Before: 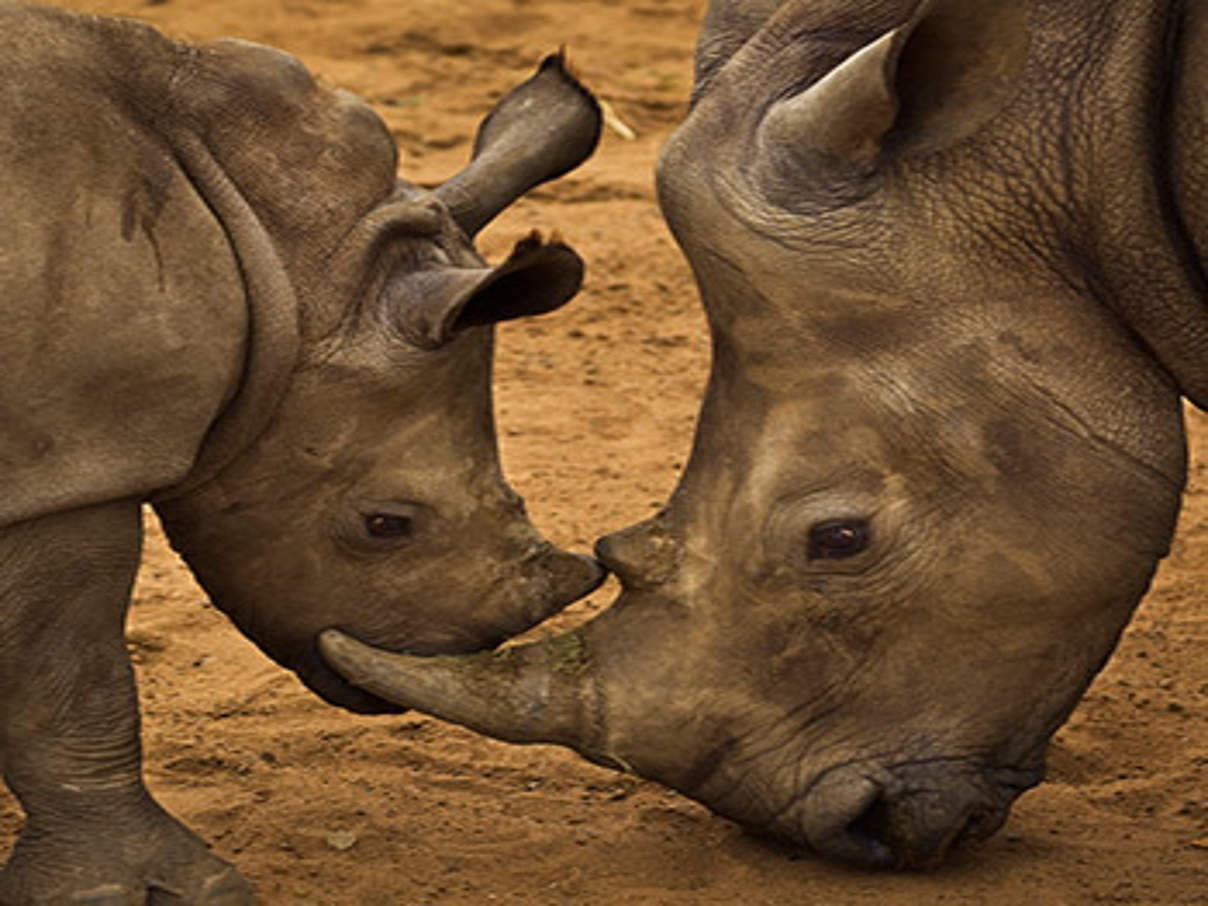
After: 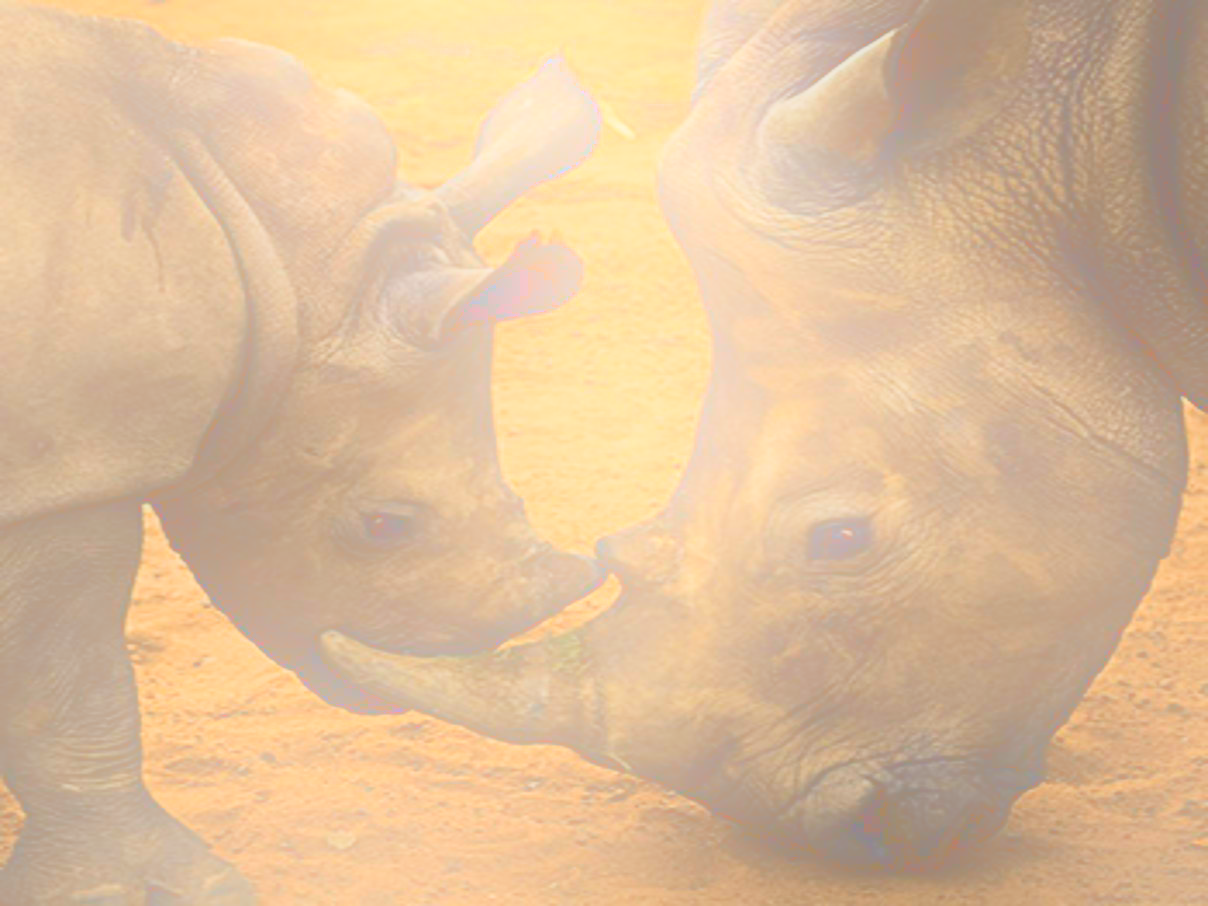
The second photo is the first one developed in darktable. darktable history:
filmic rgb: black relative exposure -7.65 EV, white relative exposure 4.56 EV, hardness 3.61
tone curve: curves: ch0 [(0, 0.148) (0.191, 0.225) (0.712, 0.695) (0.864, 0.797) (1, 0.839)]
bloom: size 25%, threshold 5%, strength 90%
white balance: red 0.978, blue 0.999
